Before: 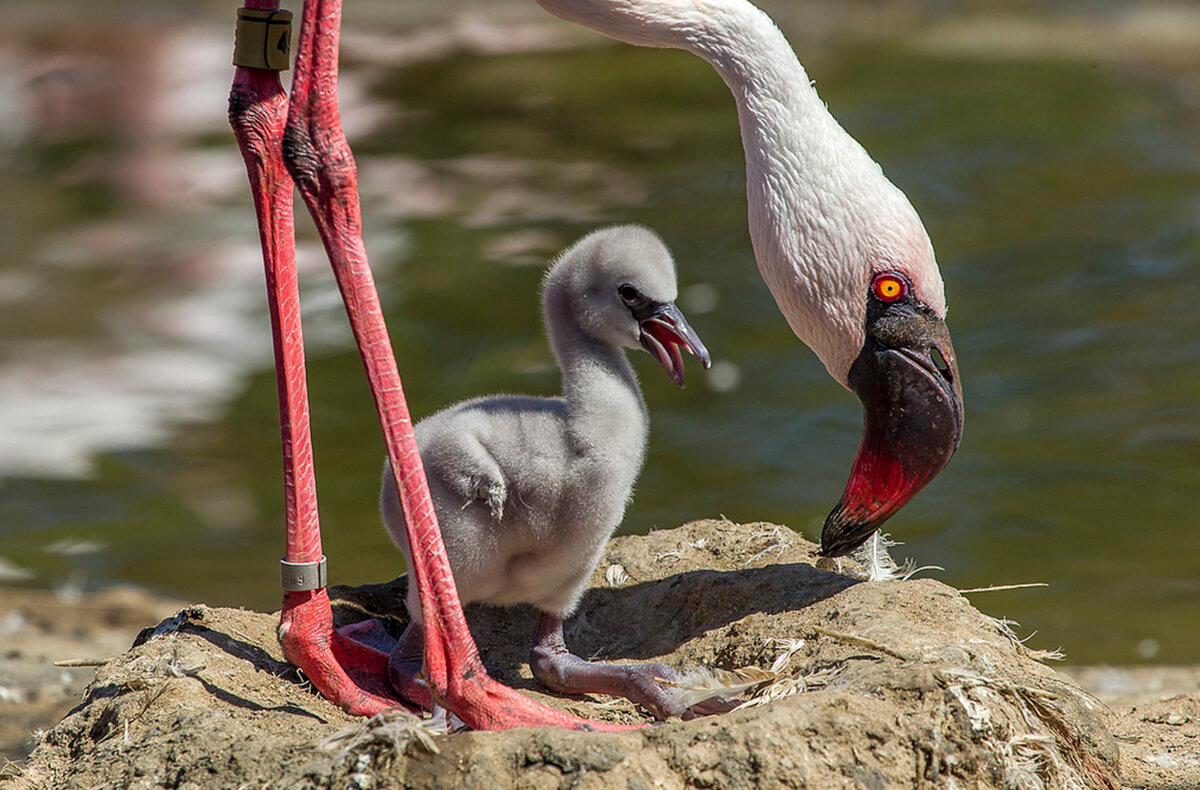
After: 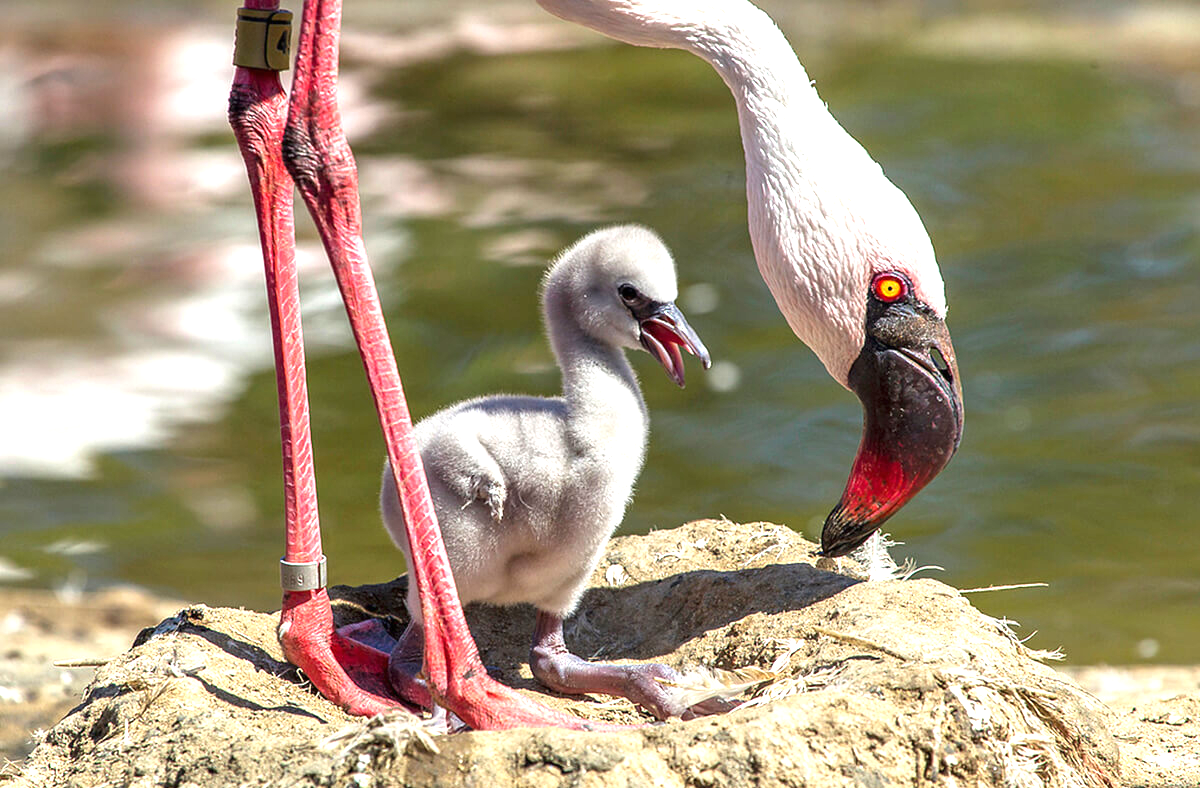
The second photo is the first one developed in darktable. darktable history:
crop: top 0.026%, bottom 0.164%
exposure: black level correction 0, exposure 1.2 EV, compensate highlight preservation false
